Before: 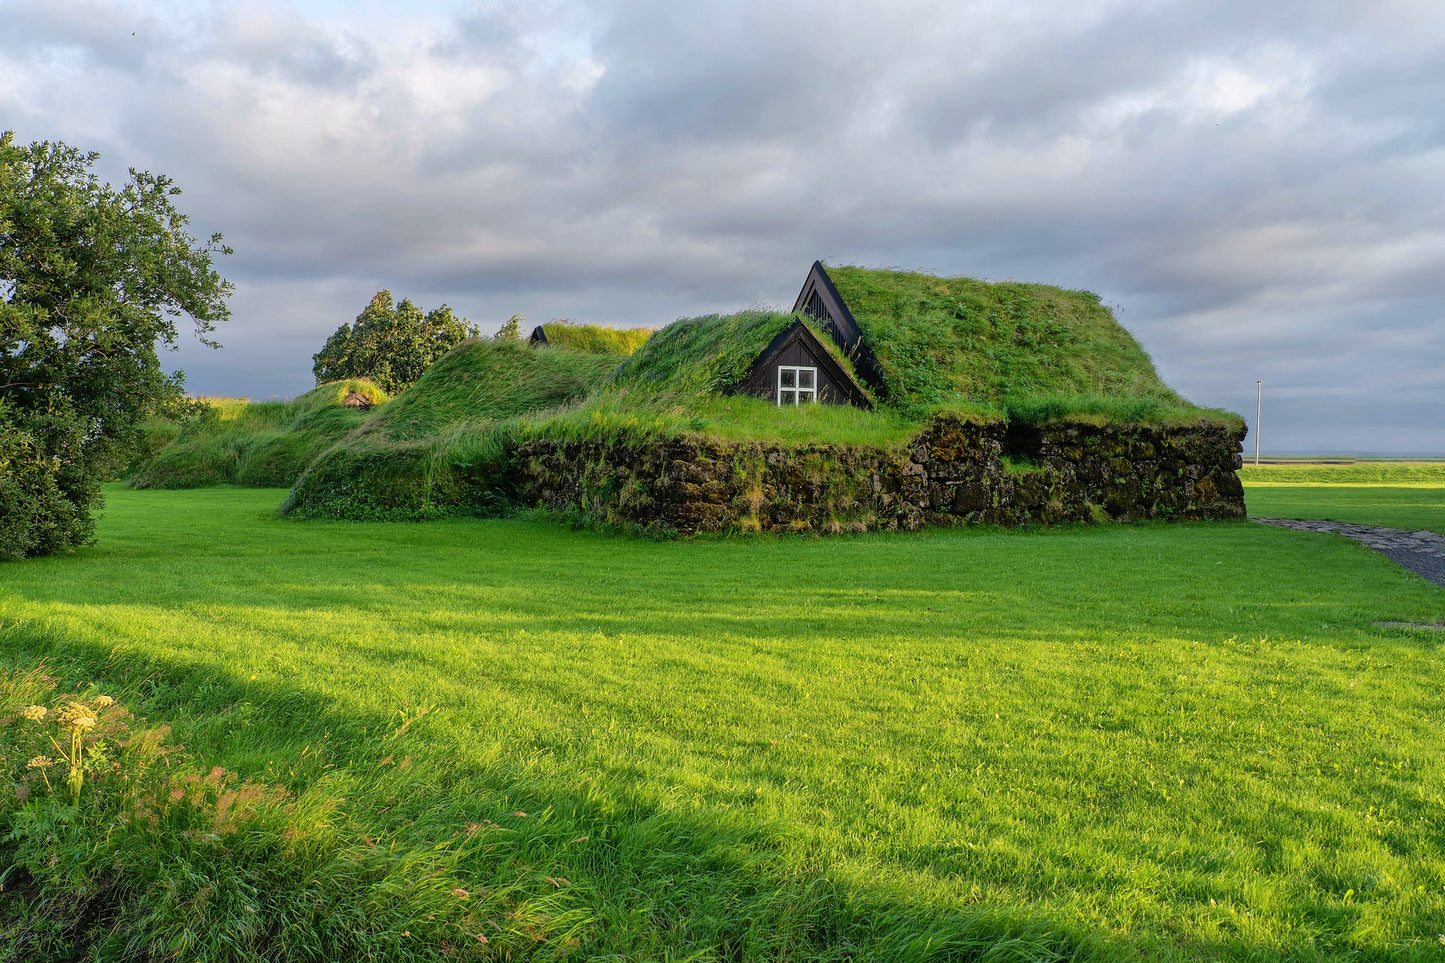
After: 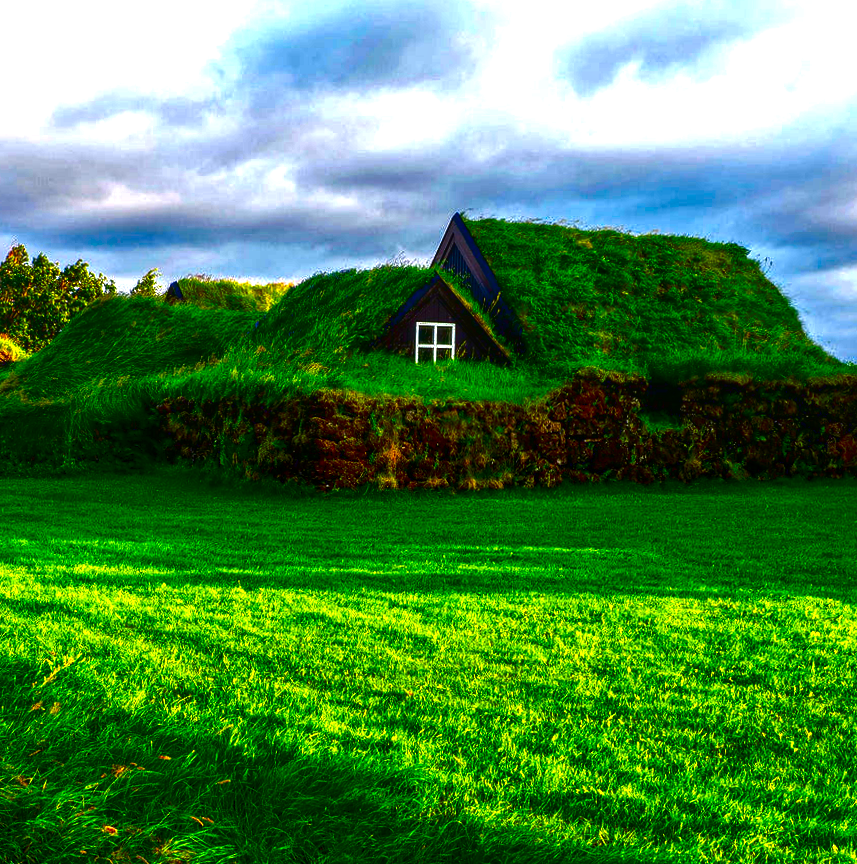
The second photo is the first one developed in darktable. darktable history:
exposure: black level correction 0, exposure 1 EV, compensate exposure bias true, compensate highlight preservation false
contrast brightness saturation: brightness -1, saturation 1
color balance rgb: perceptual saturation grading › global saturation 30%, global vibrance 10%
crop and rotate: left 22.918%, top 5.629%, right 14.711%, bottom 2.247%
local contrast: on, module defaults
rotate and perspective: rotation 0.074°, lens shift (vertical) 0.096, lens shift (horizontal) -0.041, crop left 0.043, crop right 0.952, crop top 0.024, crop bottom 0.979
